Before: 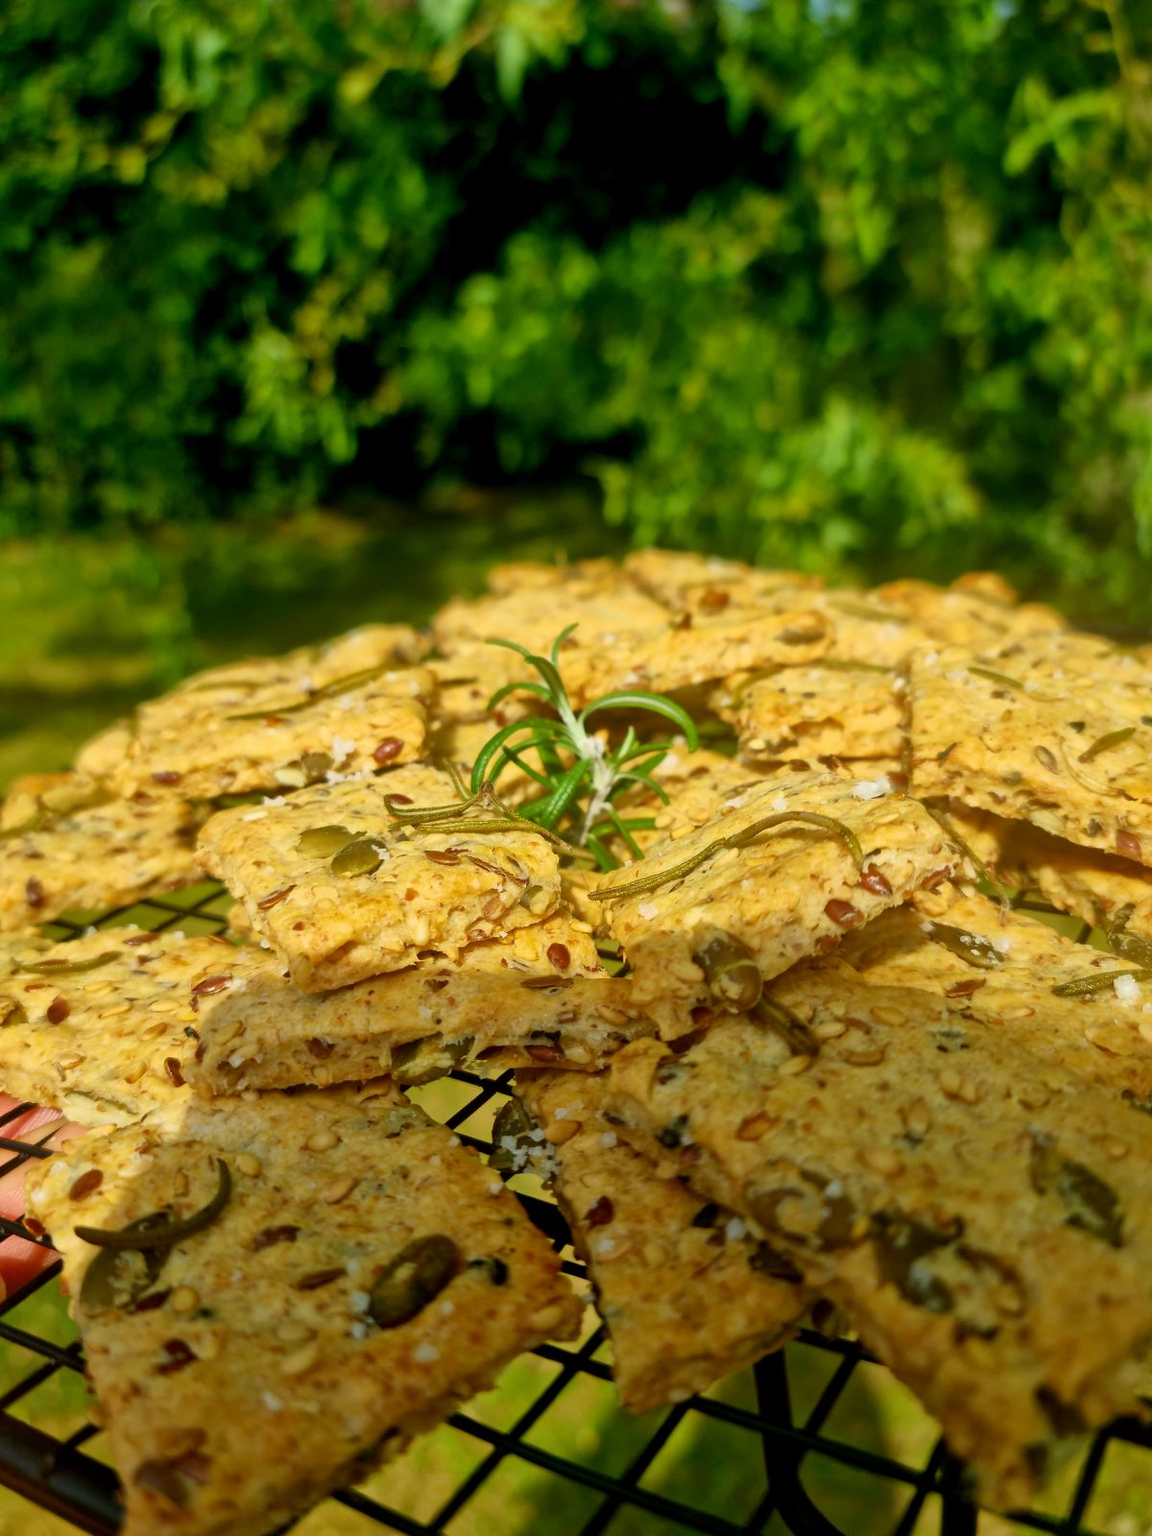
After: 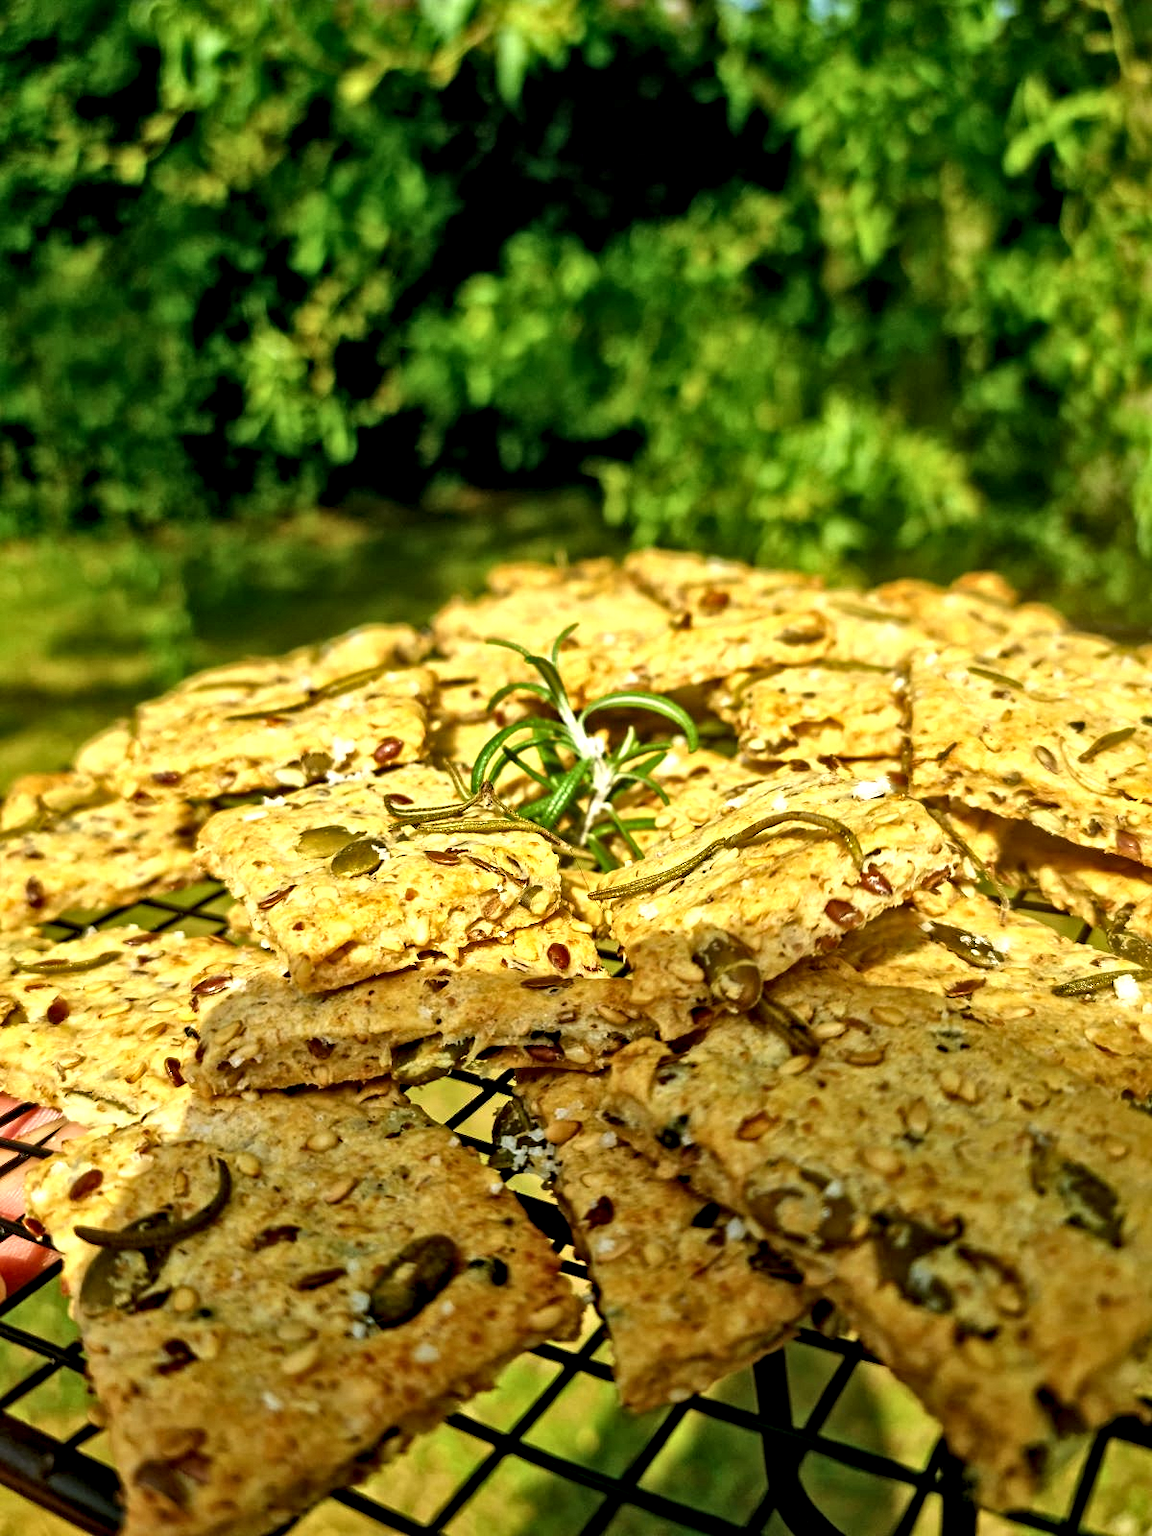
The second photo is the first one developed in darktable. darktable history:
exposure: black level correction 0, exposure 0.5 EV, compensate exposure bias true, compensate highlight preservation false
contrast equalizer: octaves 7, y [[0.5, 0.542, 0.583, 0.625, 0.667, 0.708], [0.5 ×6], [0.5 ×6], [0 ×6], [0 ×6]]
